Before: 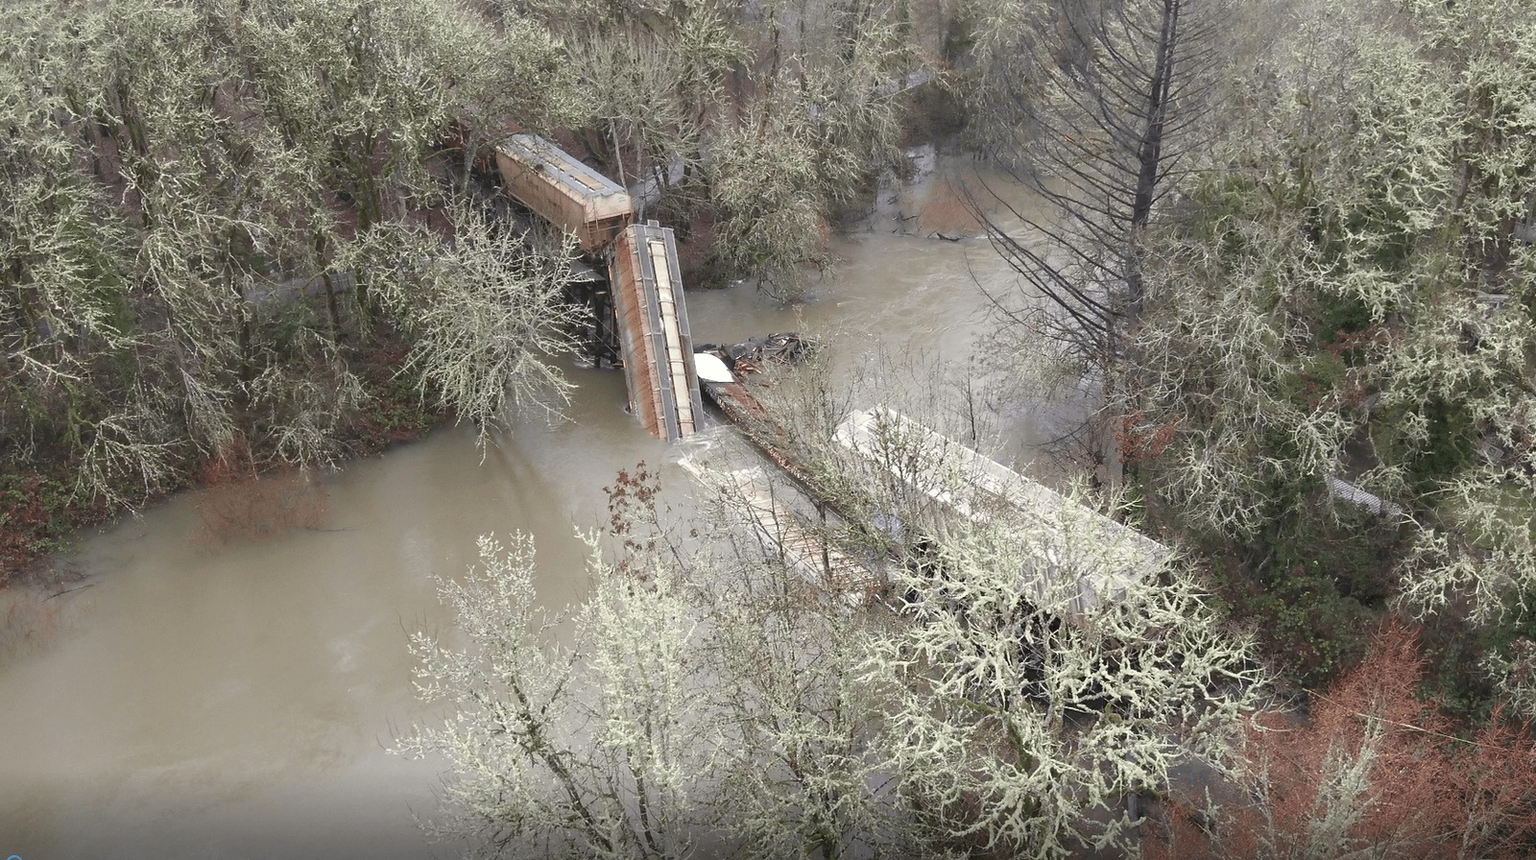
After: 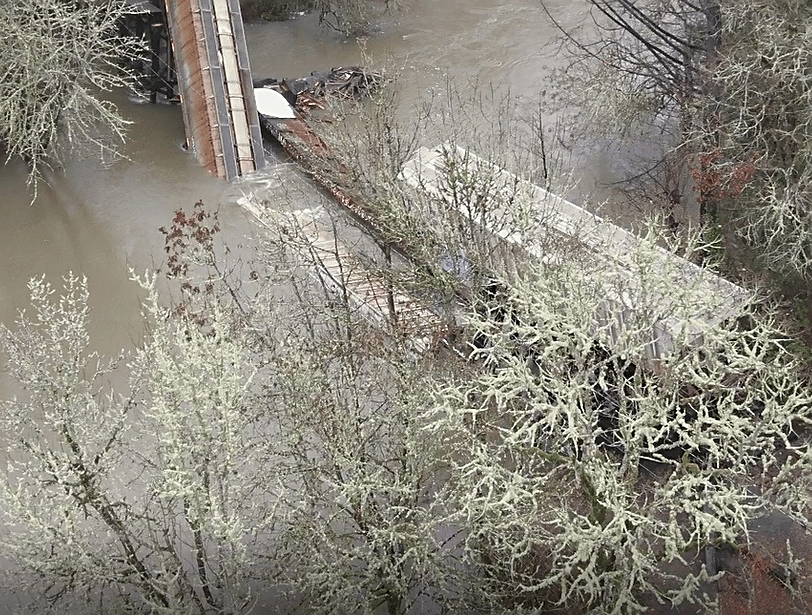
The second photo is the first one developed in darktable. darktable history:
color calibration: illuminant same as pipeline (D50), adaptation XYZ, x 0.347, y 0.357, temperature 5012.66 K
exposure: exposure -0.158 EV, compensate highlight preservation false
crop and rotate: left 29.34%, top 31.329%, right 19.849%
sharpen: amount 0.478
shadows and highlights: shadows 36.56, highlights -26.7, highlights color adjustment 78.73%, soften with gaussian
